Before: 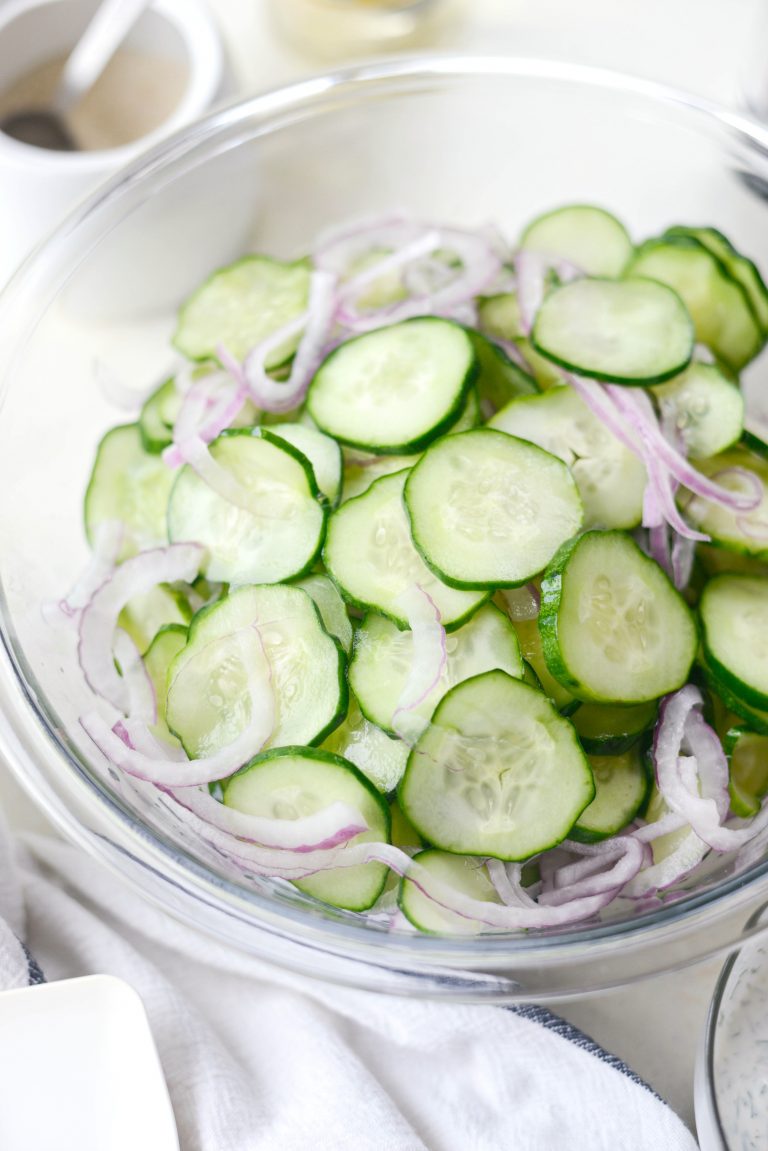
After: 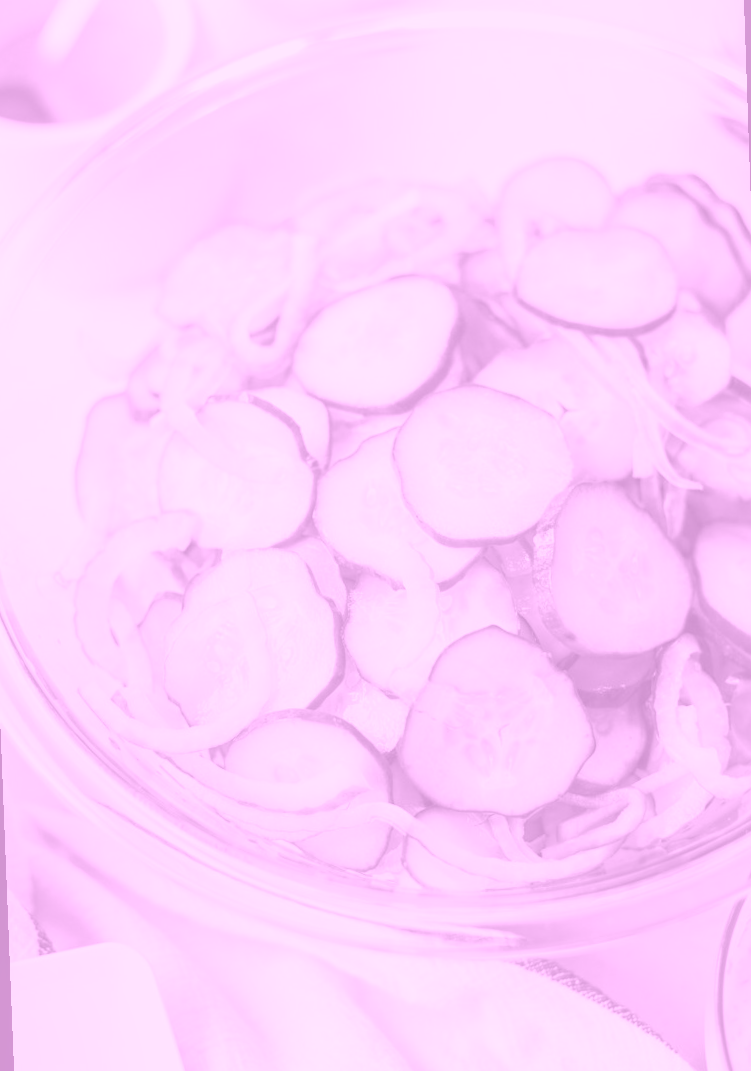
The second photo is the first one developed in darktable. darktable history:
local contrast: on, module defaults
rotate and perspective: rotation -2.12°, lens shift (vertical) 0.009, lens shift (horizontal) -0.008, automatic cropping original format, crop left 0.036, crop right 0.964, crop top 0.05, crop bottom 0.959
colorize: hue 331.2°, saturation 69%, source mix 30.28%, lightness 69.02%, version 1
